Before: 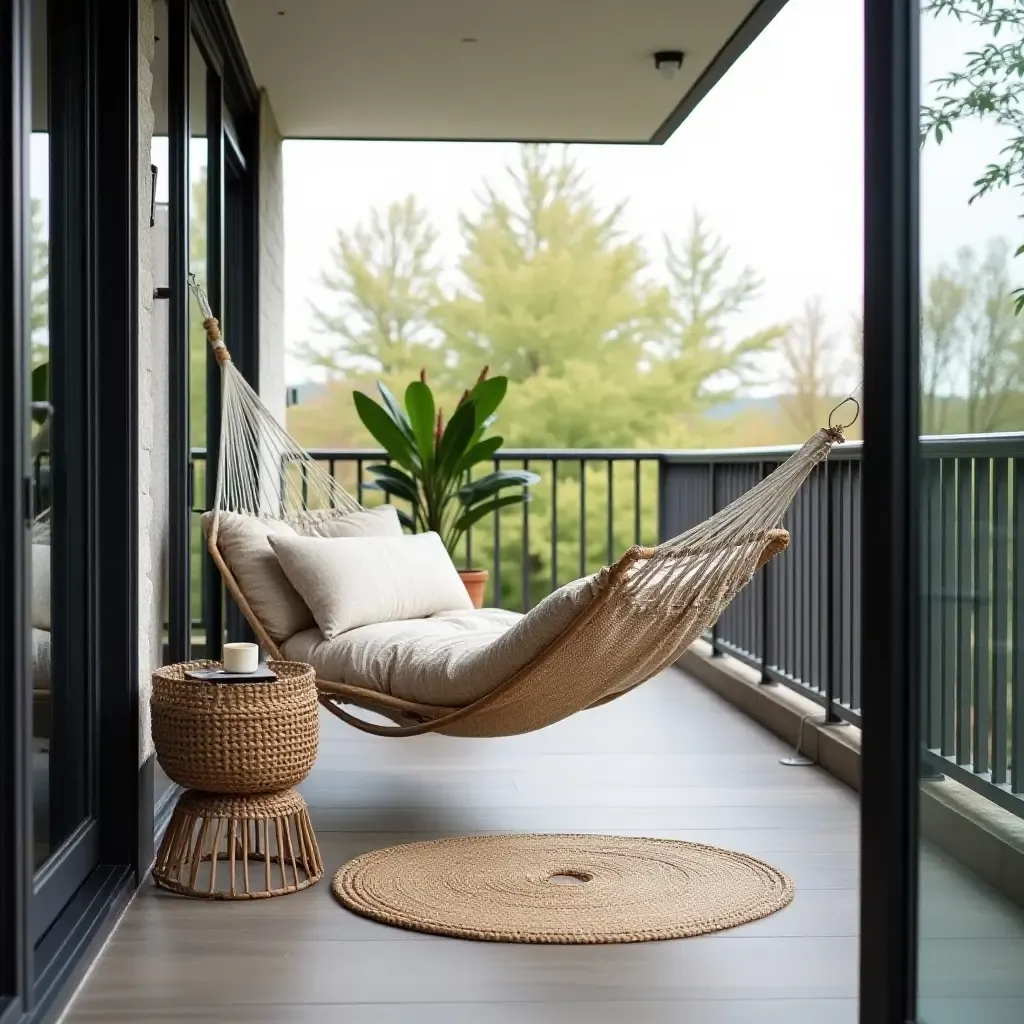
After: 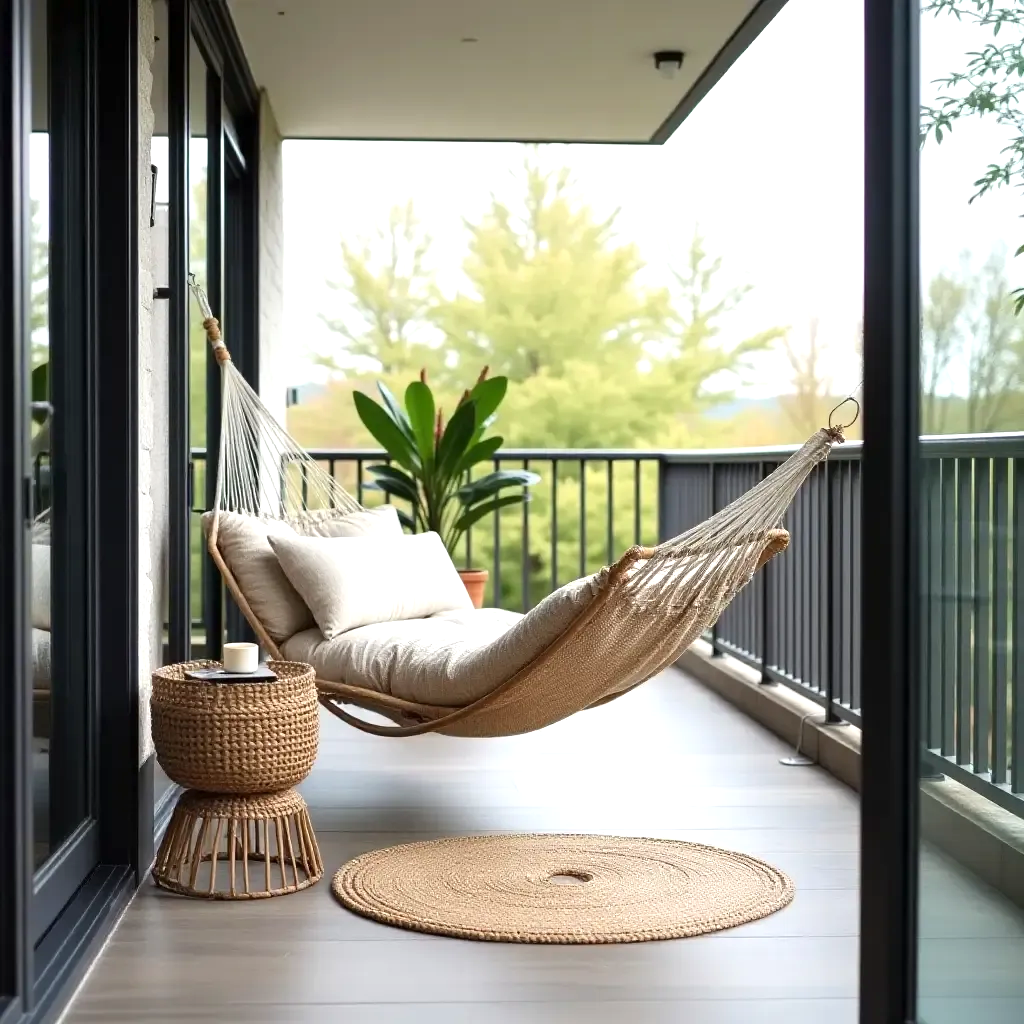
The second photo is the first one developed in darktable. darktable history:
exposure: exposure 0.491 EV, compensate exposure bias true, compensate highlight preservation false
